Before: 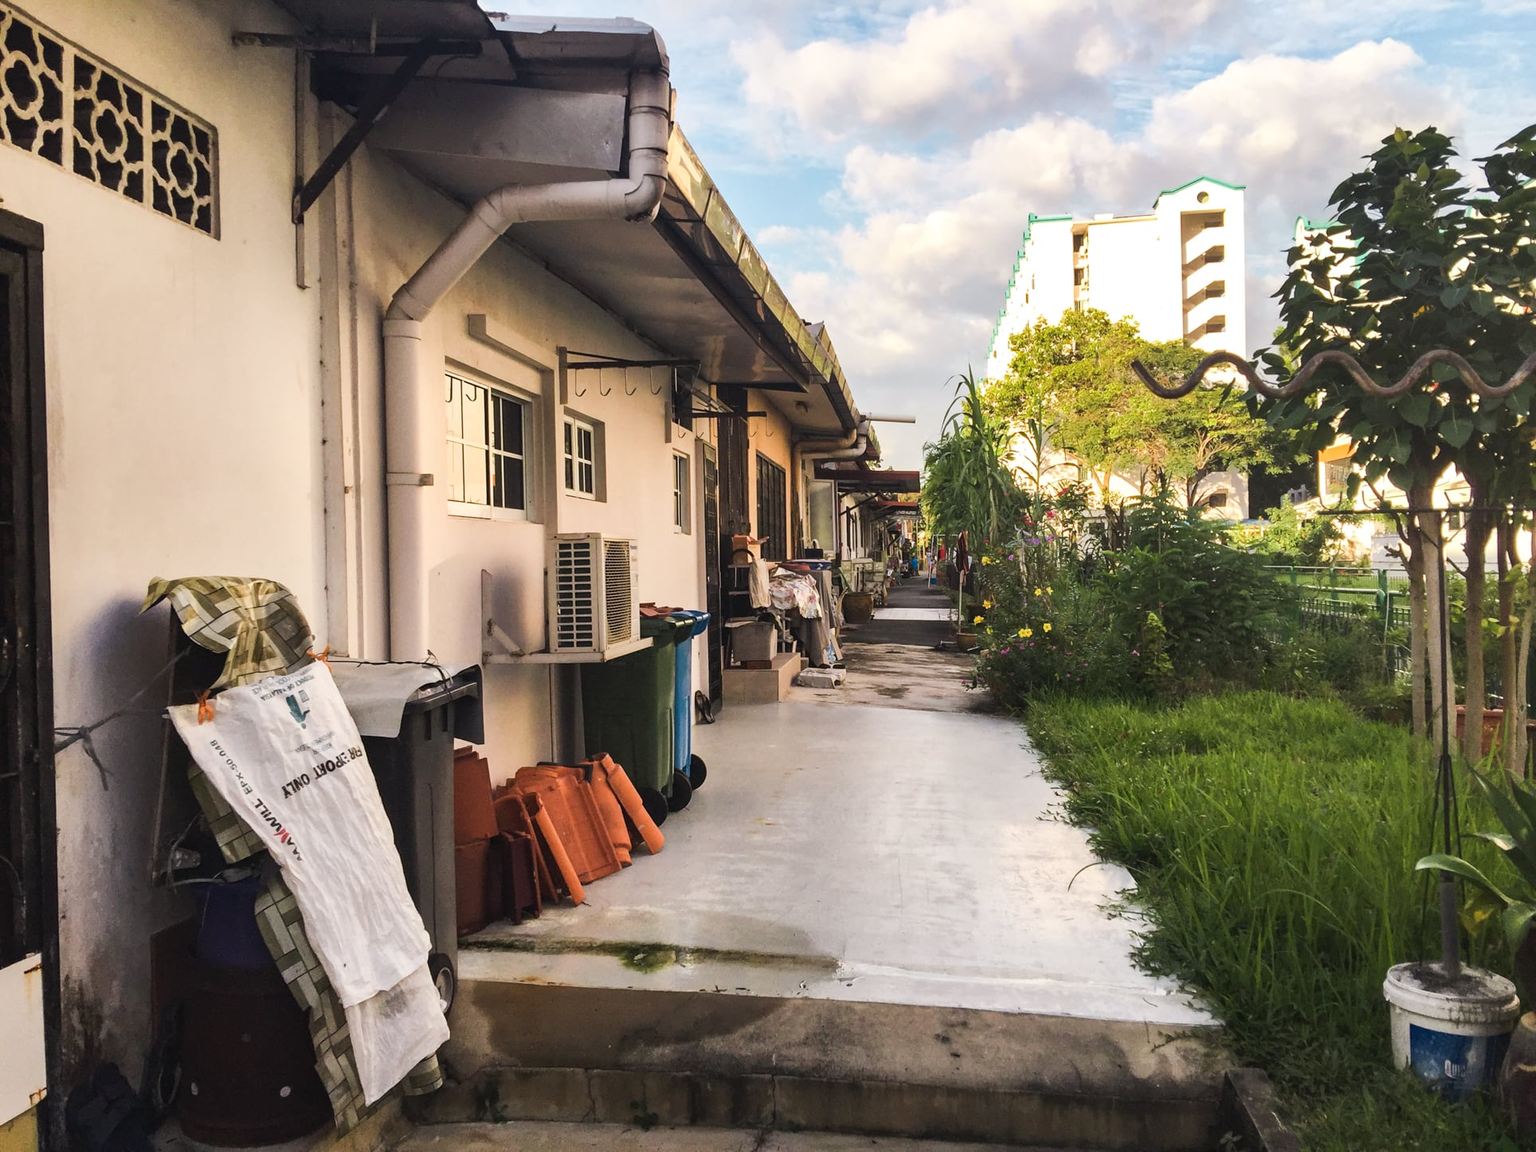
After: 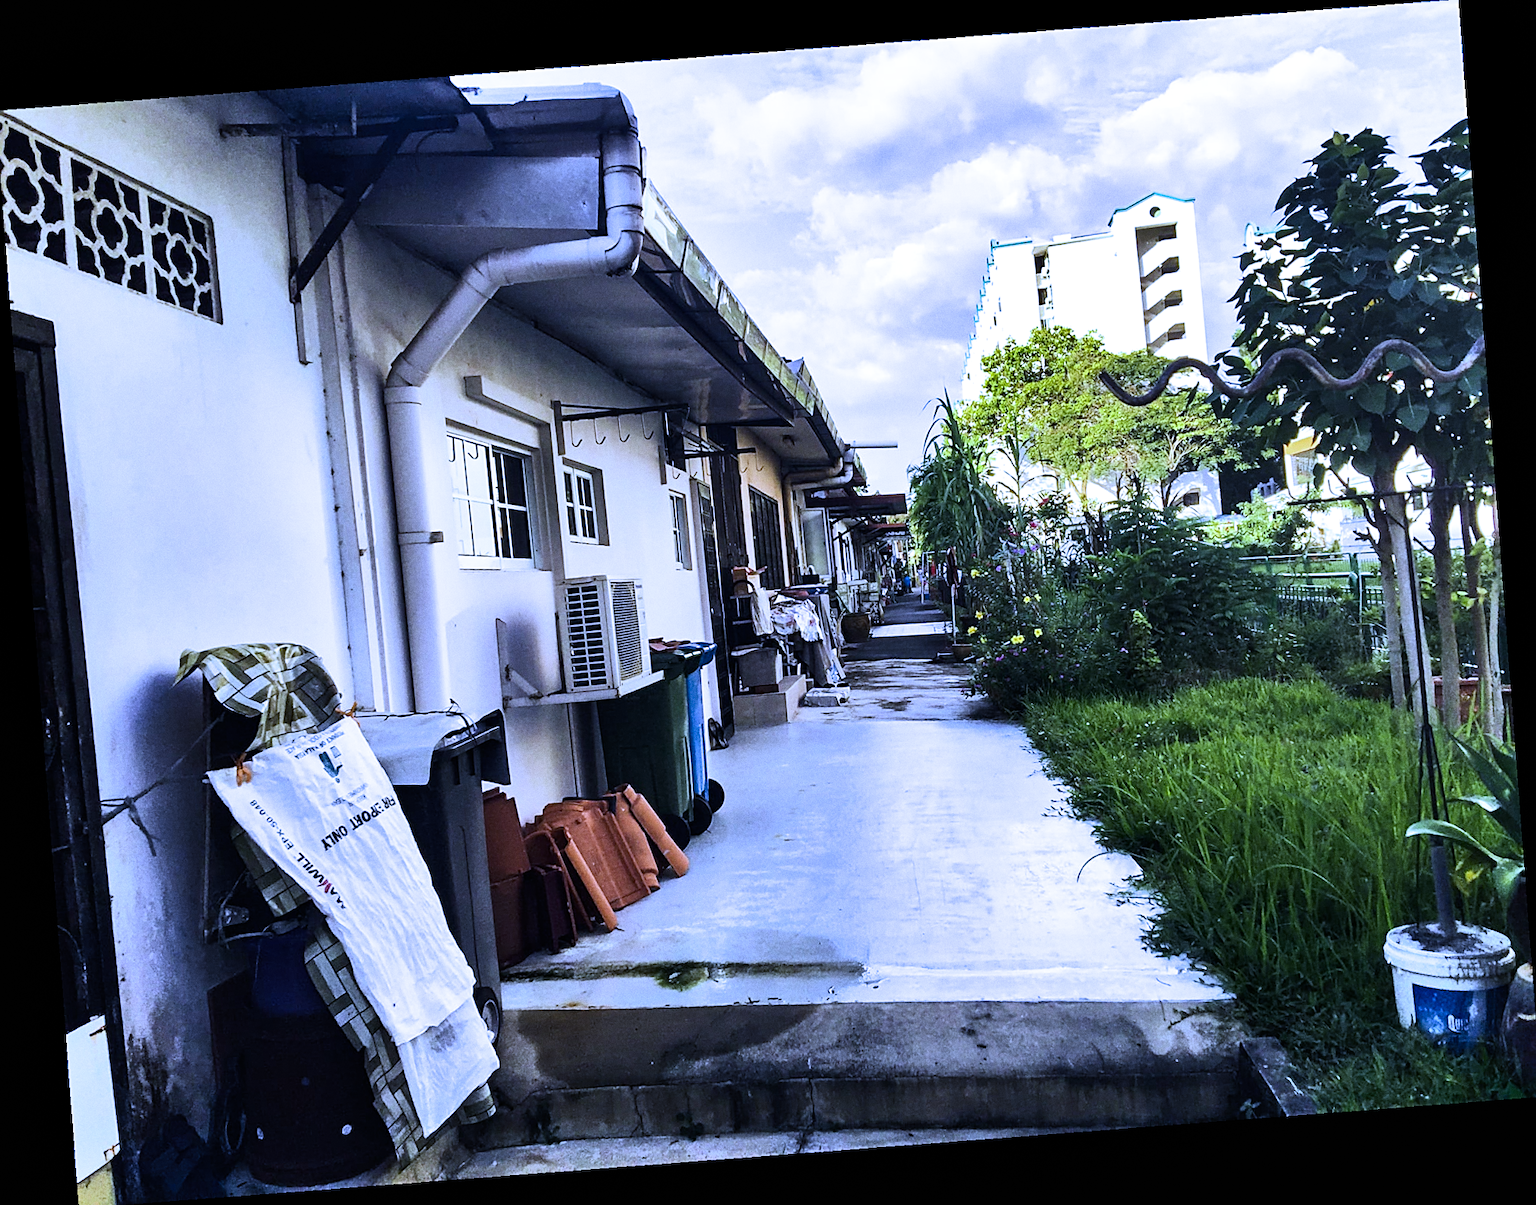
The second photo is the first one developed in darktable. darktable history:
contrast brightness saturation: contrast 0.15, brightness -0.01, saturation 0.1
grain: coarseness 0.09 ISO
crop and rotate: angle -0.5°
filmic rgb: white relative exposure 2.45 EV, hardness 6.33
rotate and perspective: rotation -4.86°, automatic cropping off
white balance: red 0.766, blue 1.537
shadows and highlights: white point adjustment 1, soften with gaussian
sharpen: on, module defaults
